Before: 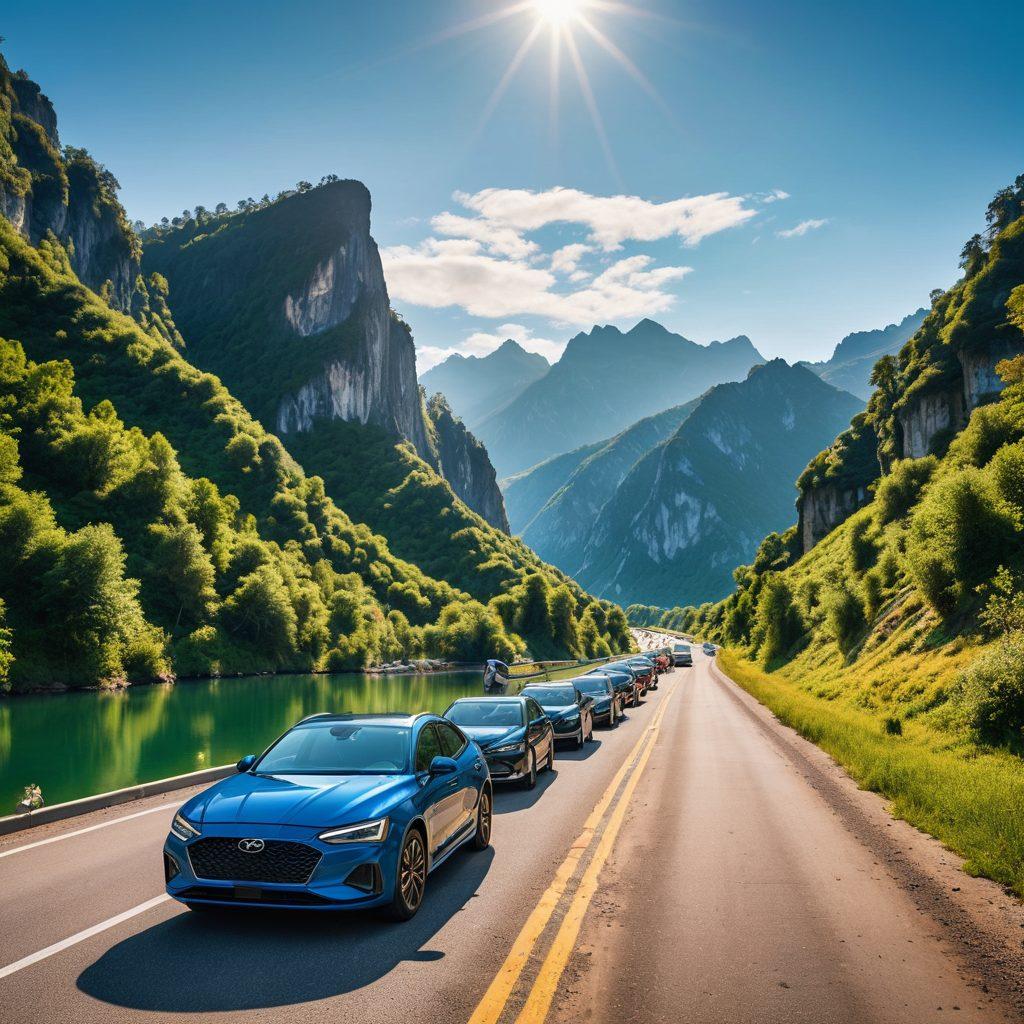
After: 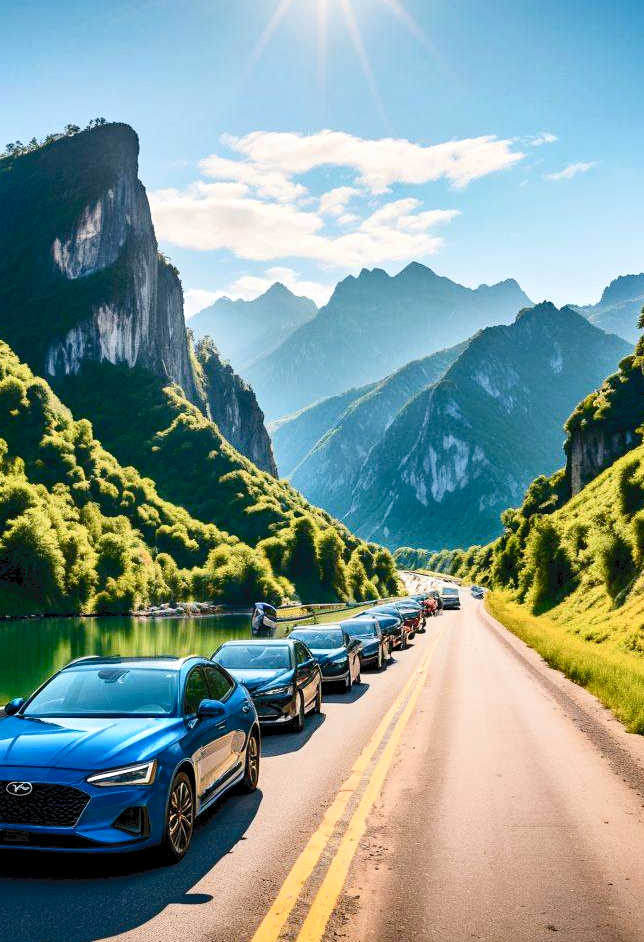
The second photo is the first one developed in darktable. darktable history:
crop and rotate: left 22.747%, top 5.645%, right 14.333%, bottom 2.306%
tone curve: curves: ch0 [(0, 0) (0.003, 0.077) (0.011, 0.079) (0.025, 0.085) (0.044, 0.095) (0.069, 0.109) (0.1, 0.124) (0.136, 0.142) (0.177, 0.169) (0.224, 0.207) (0.277, 0.267) (0.335, 0.347) (0.399, 0.442) (0.468, 0.54) (0.543, 0.635) (0.623, 0.726) (0.709, 0.813) (0.801, 0.882) (0.898, 0.934) (1, 1)], color space Lab, independent channels, preserve colors none
color balance rgb: perceptual saturation grading › global saturation 15.491%, perceptual saturation grading › highlights -19.201%, perceptual saturation grading › shadows 20.018%
exposure: black level correction 0.007, exposure 0.158 EV, compensate highlight preservation false
